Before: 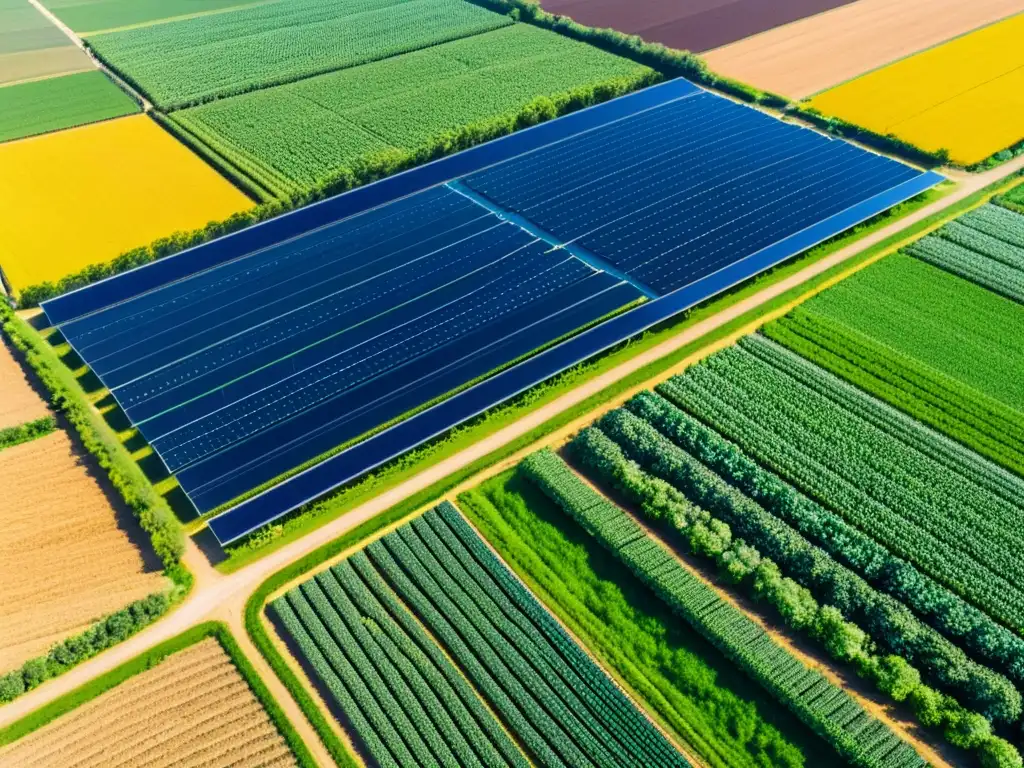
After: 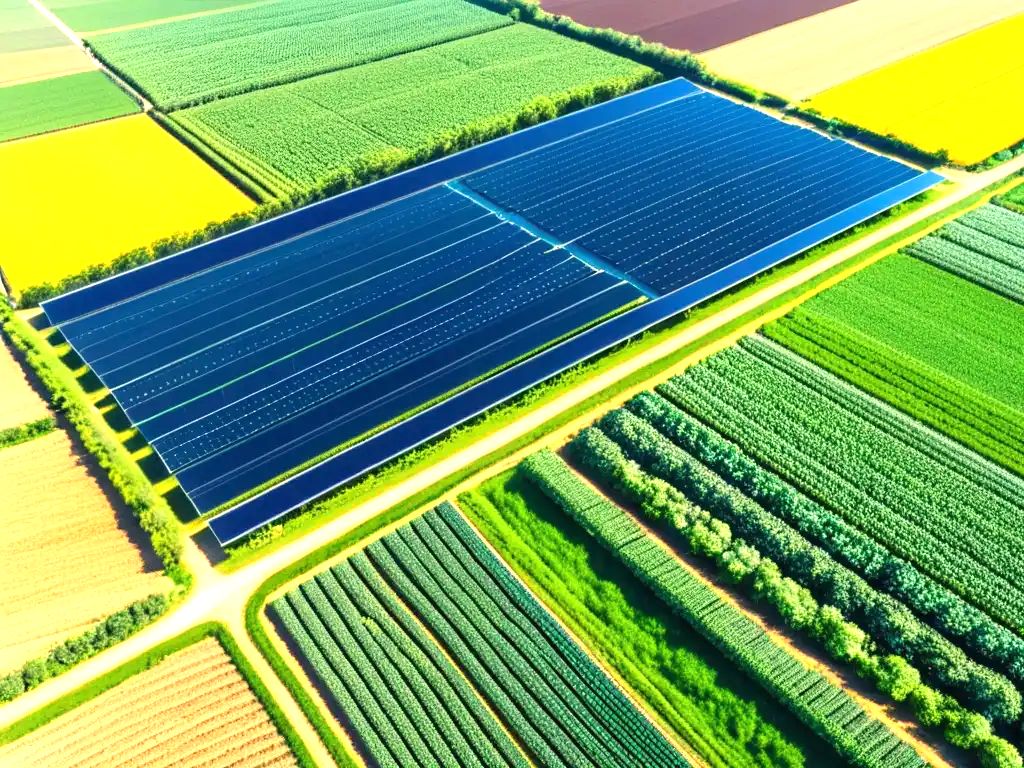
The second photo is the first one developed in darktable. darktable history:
white balance: red 1.045, blue 0.932
exposure: black level correction 0, exposure 0.9 EV, compensate highlight preservation false
